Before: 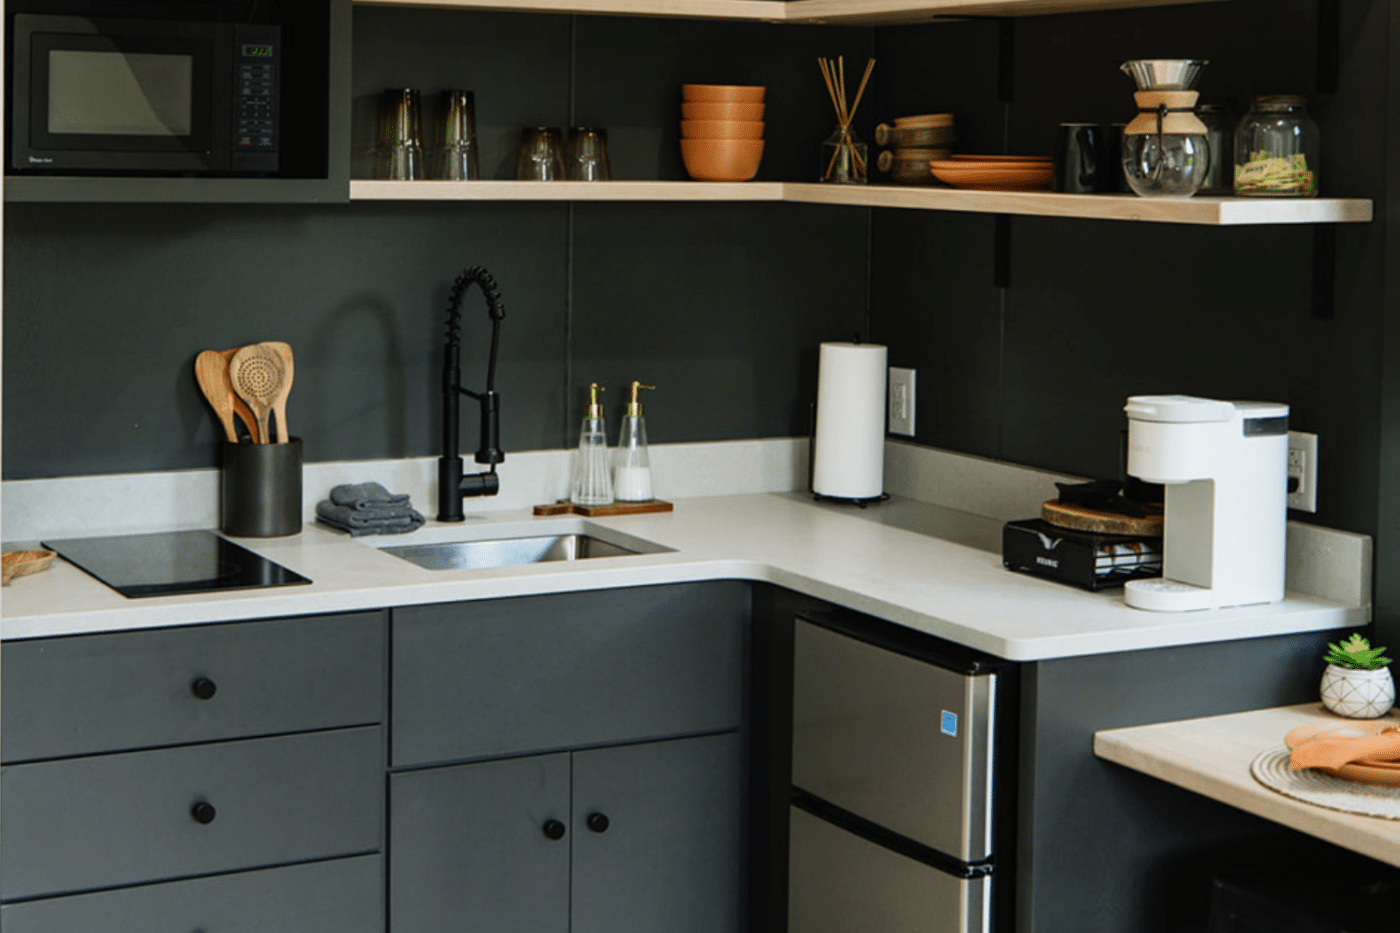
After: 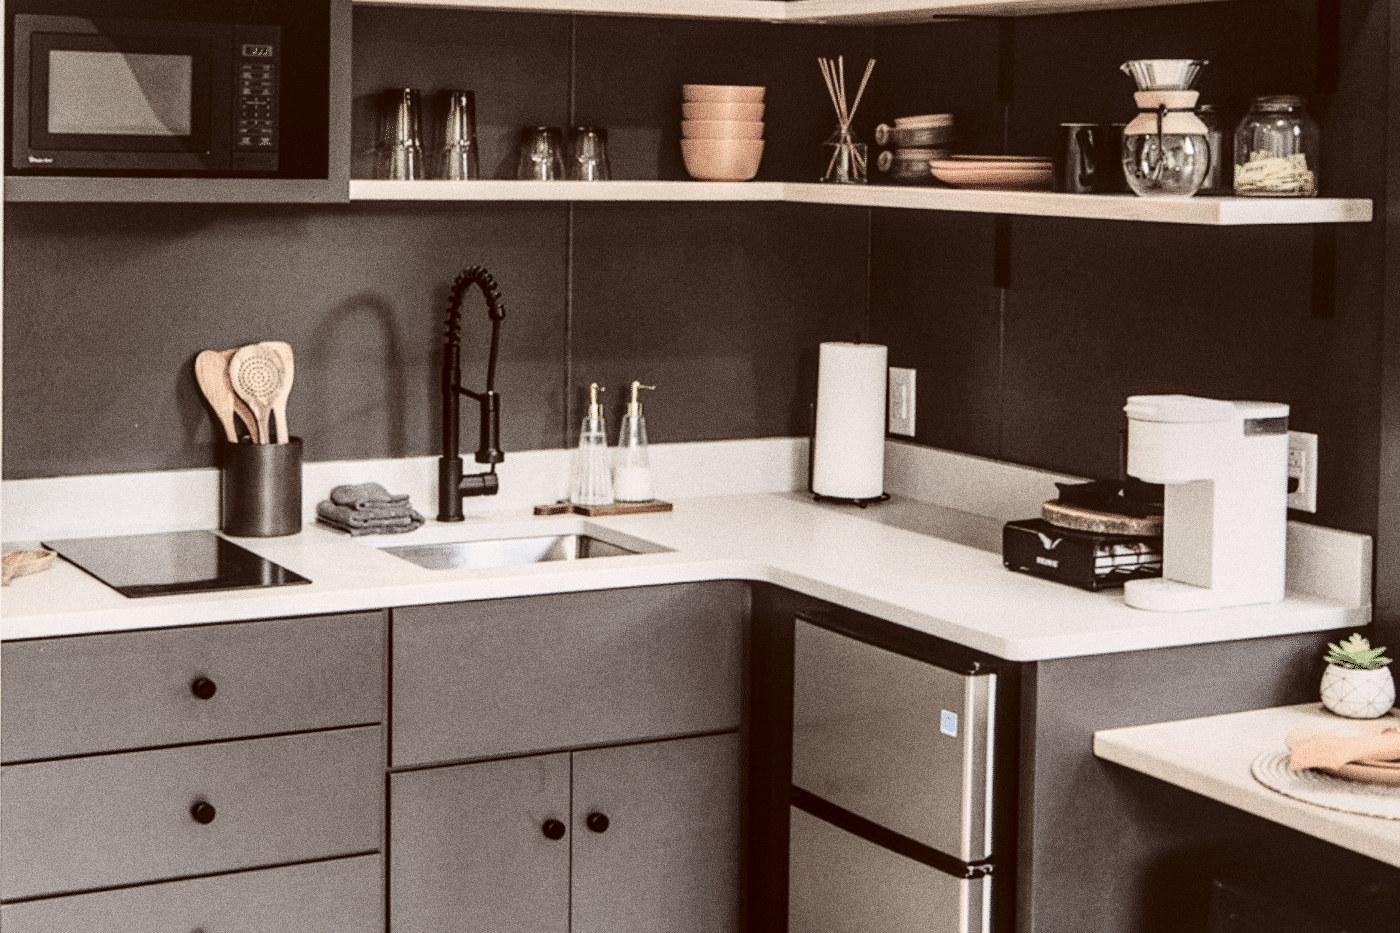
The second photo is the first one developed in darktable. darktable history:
tone curve: curves: ch0 [(0, 0) (0.004, 0) (0.133, 0.071) (0.325, 0.456) (0.832, 0.957) (1, 1)], color space Lab, linked channels, preserve colors none
color zones: curves: ch1 [(0, 0.153) (0.143, 0.15) (0.286, 0.151) (0.429, 0.152) (0.571, 0.152) (0.714, 0.151) (0.857, 0.151) (1, 0.153)]
contrast brightness saturation: contrast -0.19, saturation 0.19
local contrast: on, module defaults
color correction: highlights a* 9.03, highlights b* 8.71, shadows a* 40, shadows b* 40, saturation 0.8
grain: coarseness 0.09 ISO, strength 40%
